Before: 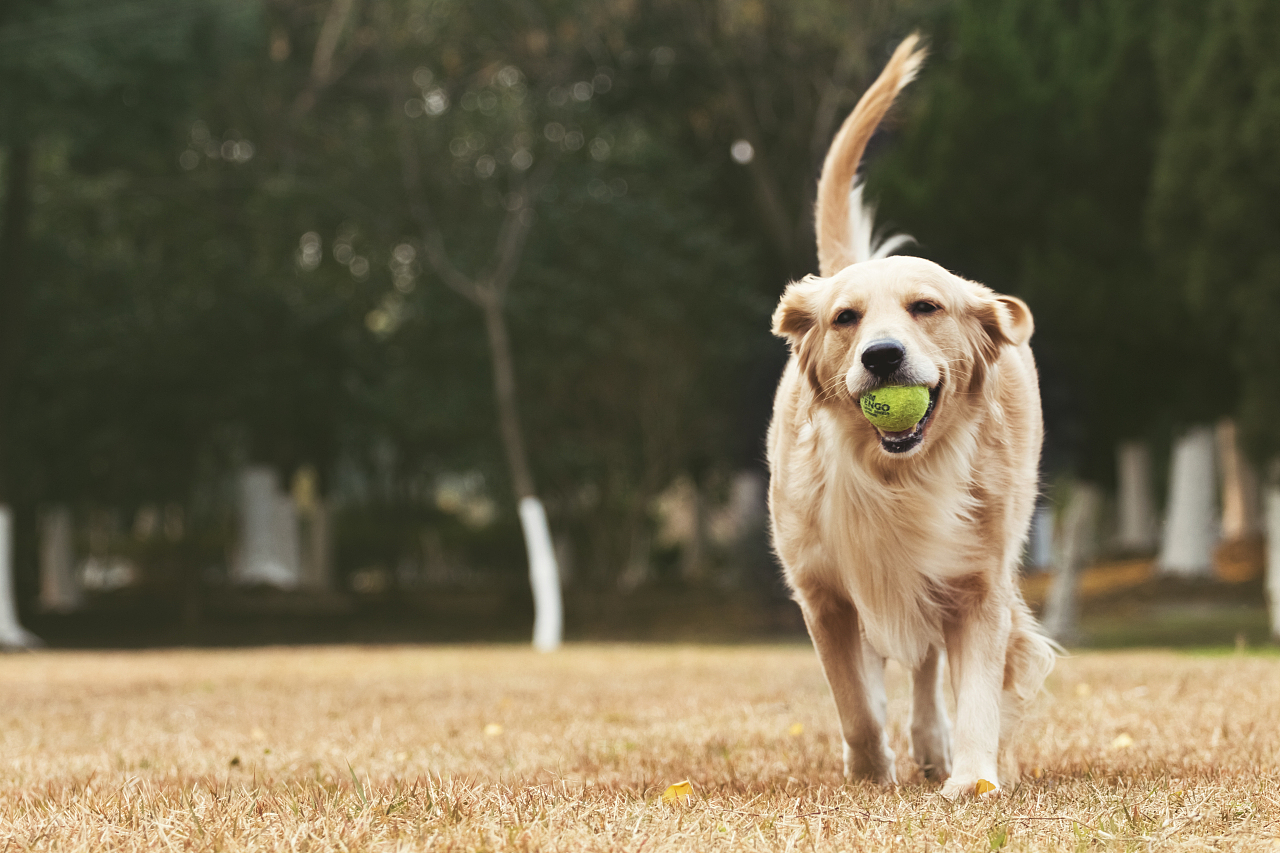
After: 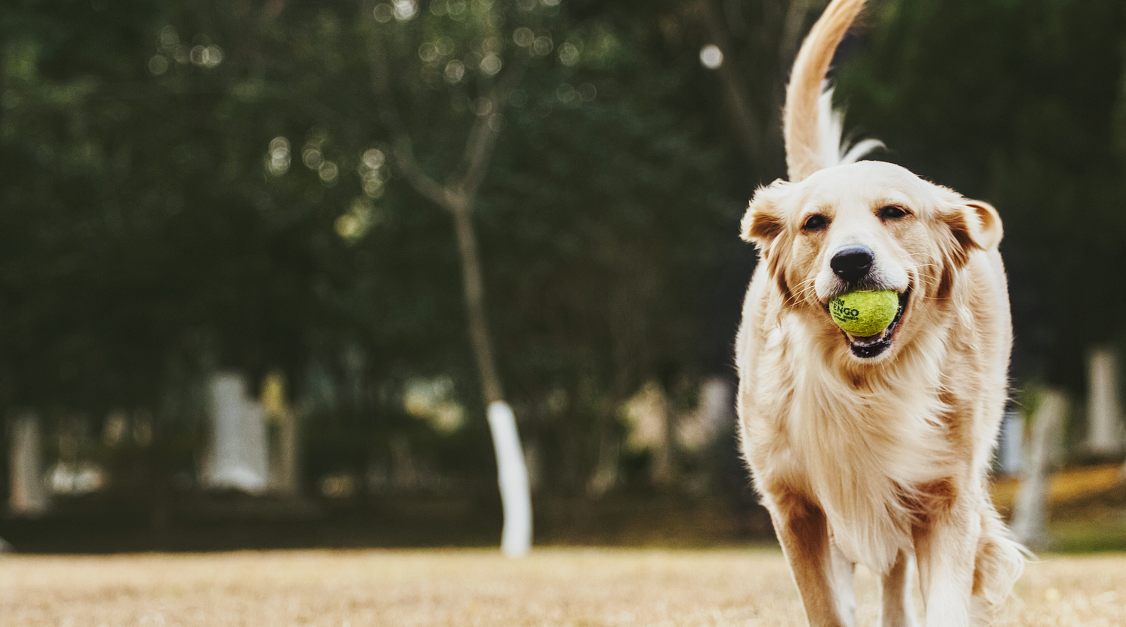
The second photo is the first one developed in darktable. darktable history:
white balance: red 0.982, blue 1.018
local contrast: on, module defaults
tone curve: curves: ch0 [(0, 0) (0.003, 0.023) (0.011, 0.029) (0.025, 0.037) (0.044, 0.047) (0.069, 0.057) (0.1, 0.075) (0.136, 0.103) (0.177, 0.145) (0.224, 0.193) (0.277, 0.266) (0.335, 0.362) (0.399, 0.473) (0.468, 0.569) (0.543, 0.655) (0.623, 0.73) (0.709, 0.804) (0.801, 0.874) (0.898, 0.924) (1, 1)], preserve colors none
exposure: exposure -0.21 EV, compensate highlight preservation false
crop and rotate: left 2.425%, top 11.305%, right 9.6%, bottom 15.08%
